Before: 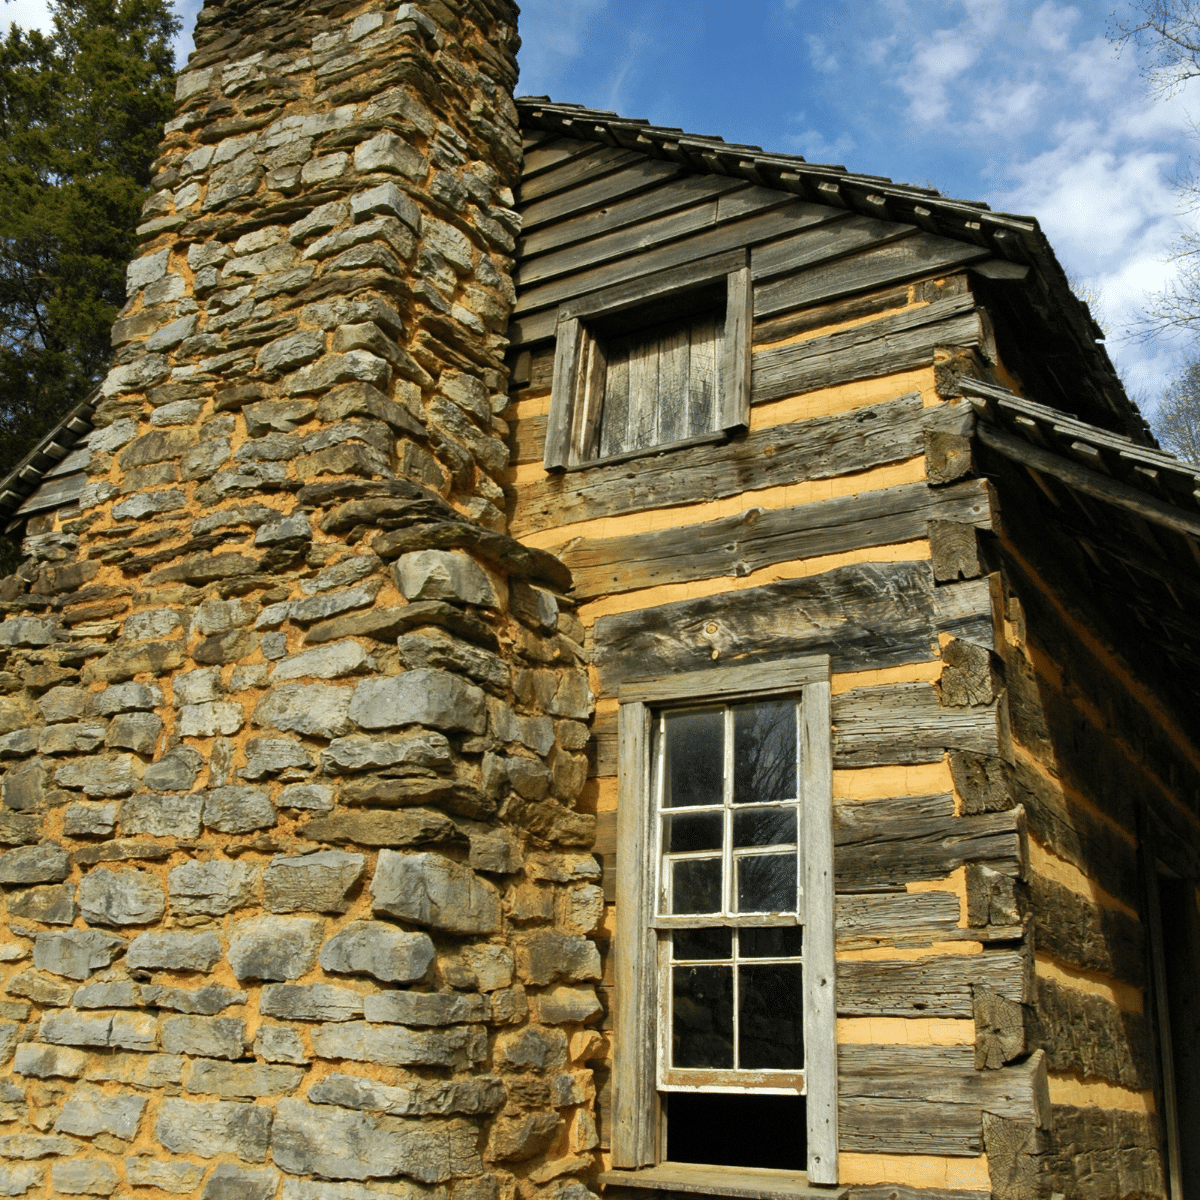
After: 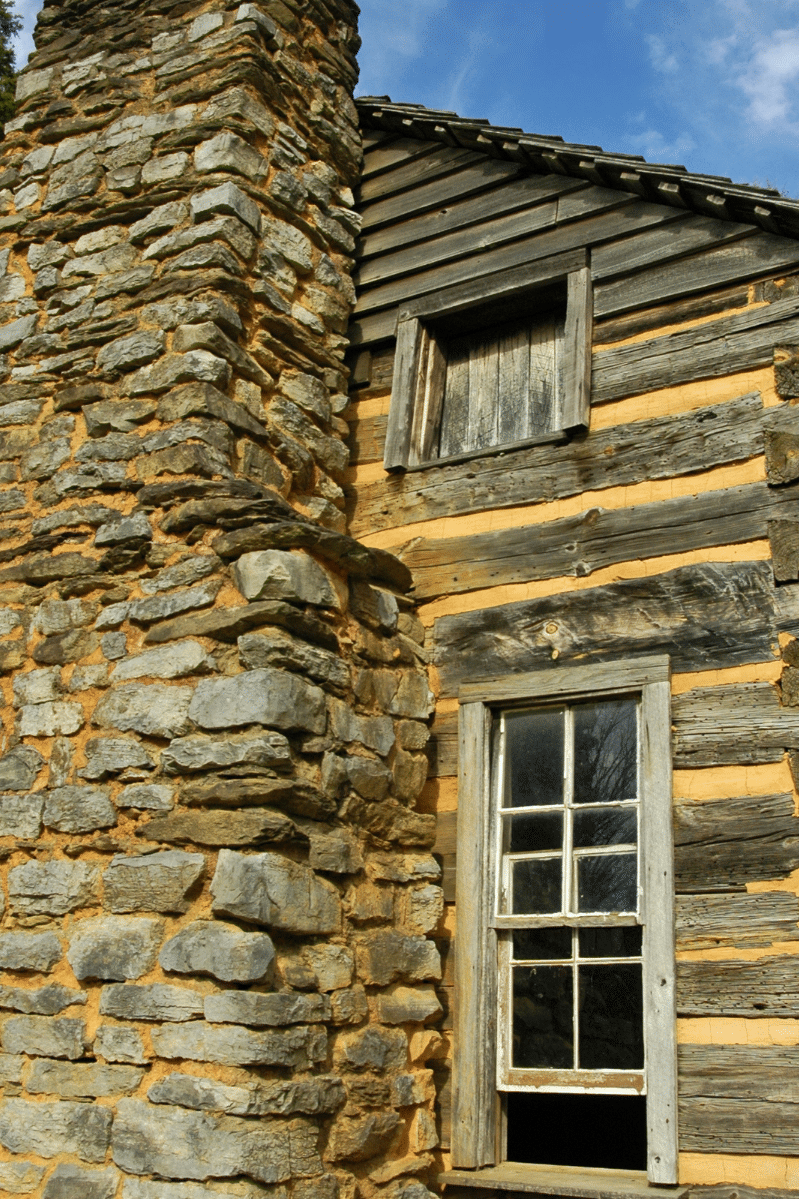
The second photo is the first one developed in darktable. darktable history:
crop and rotate: left 13.367%, right 19.967%
